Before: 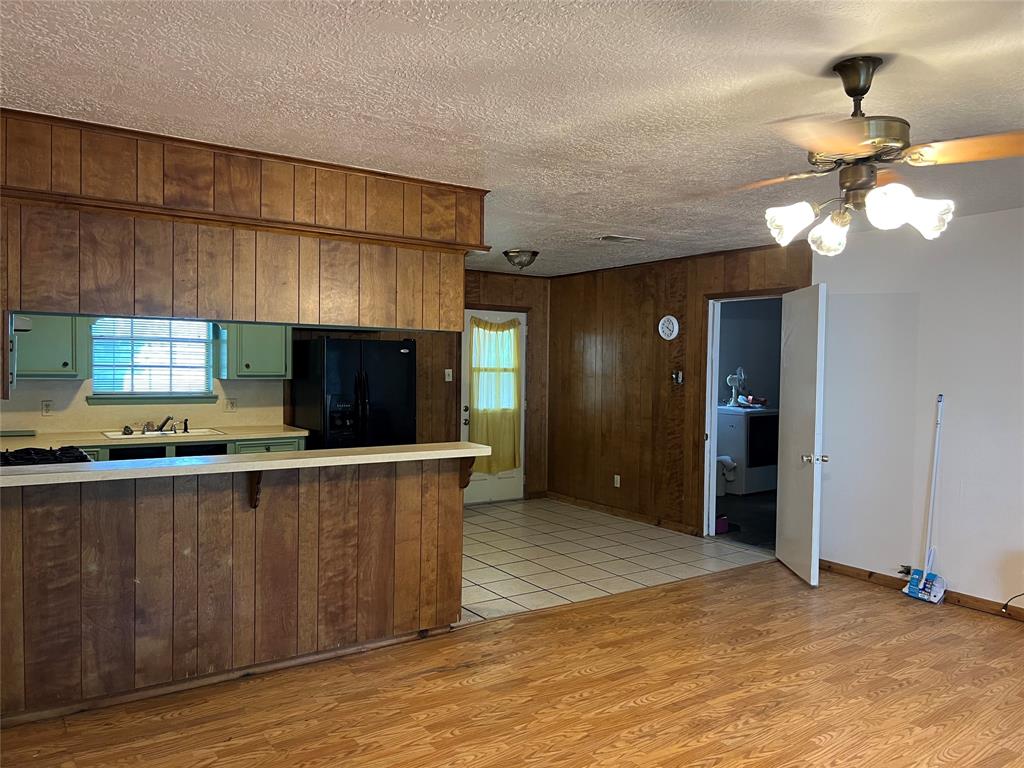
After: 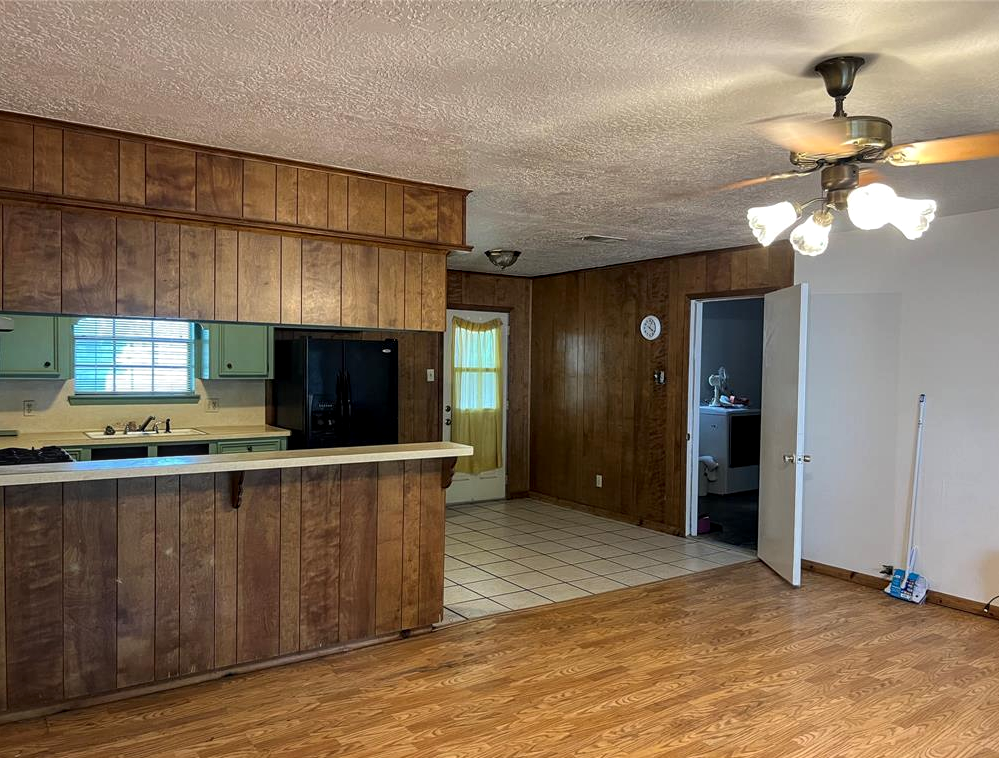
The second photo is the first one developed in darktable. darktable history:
crop and rotate: left 1.774%, right 0.633%, bottom 1.28%
local contrast: on, module defaults
